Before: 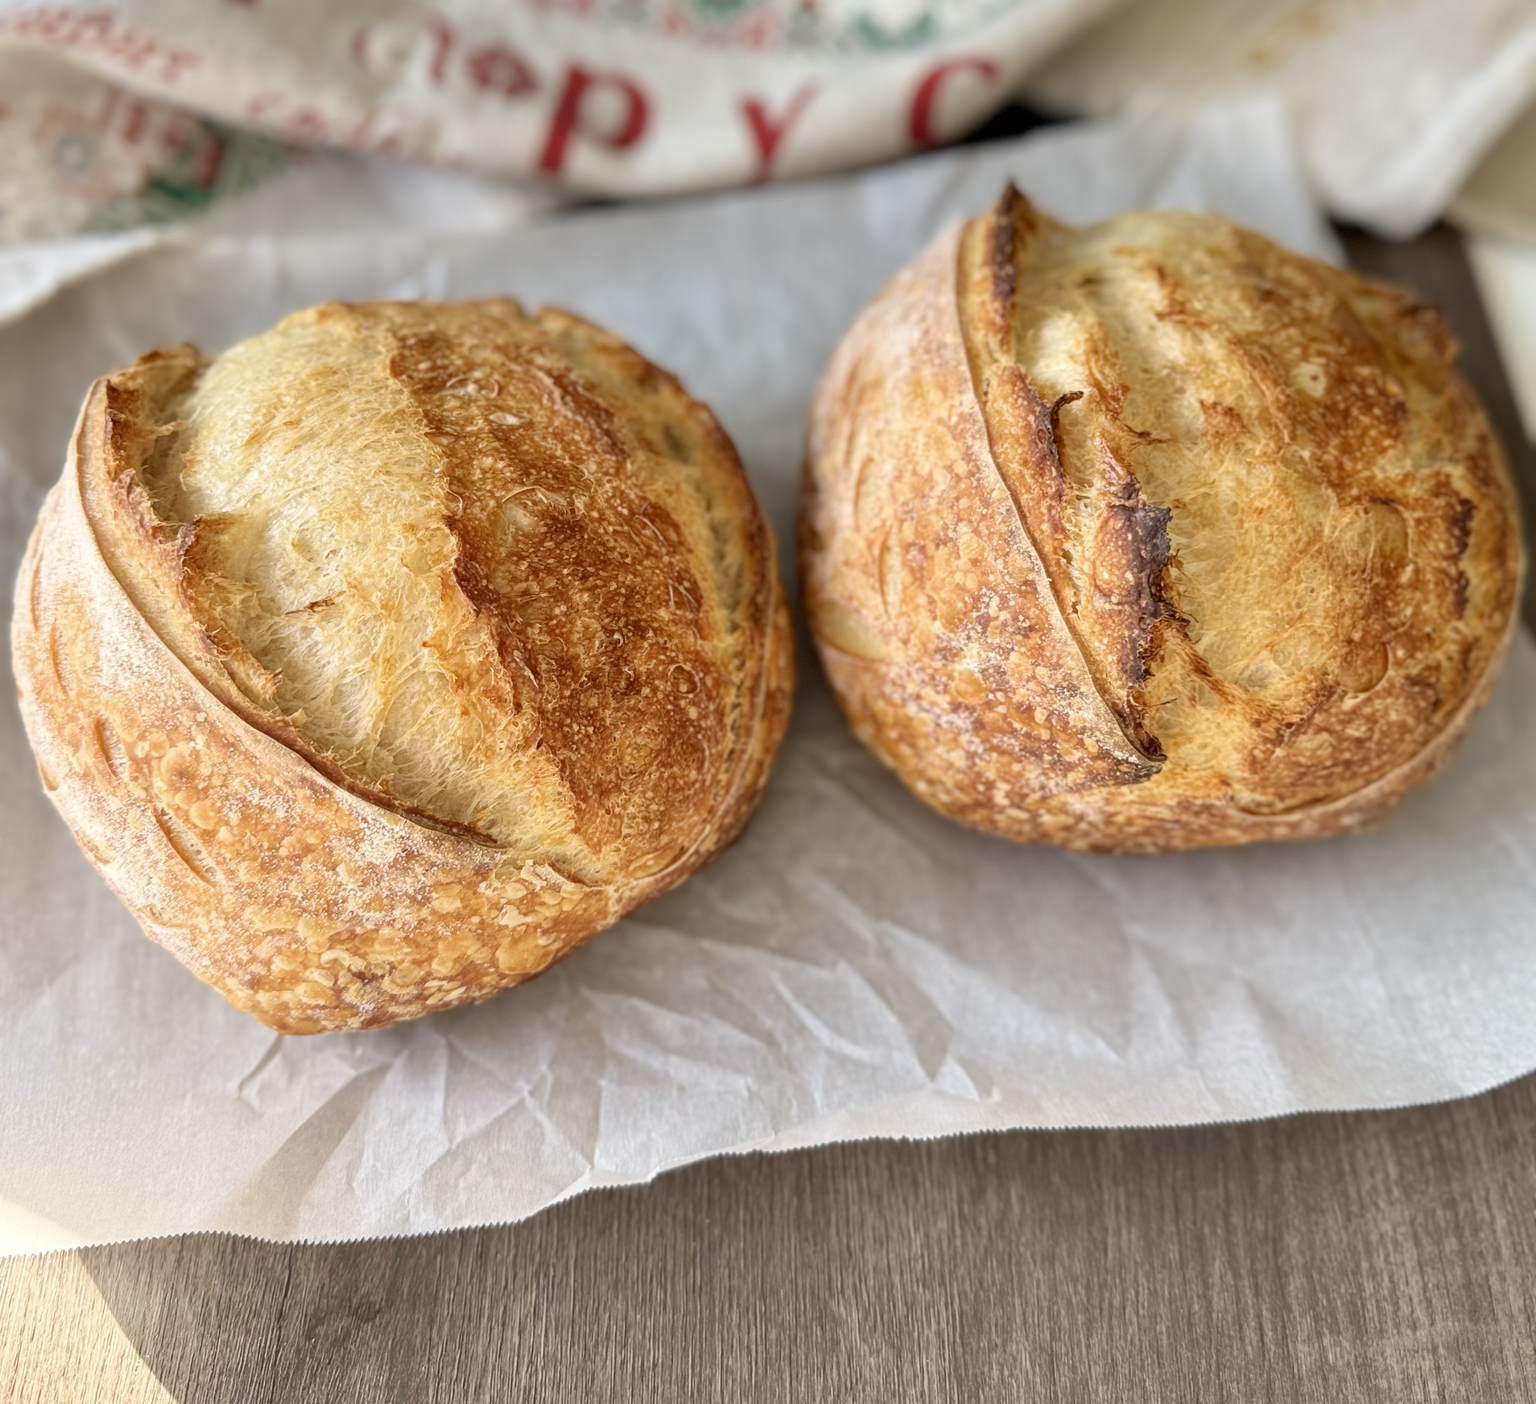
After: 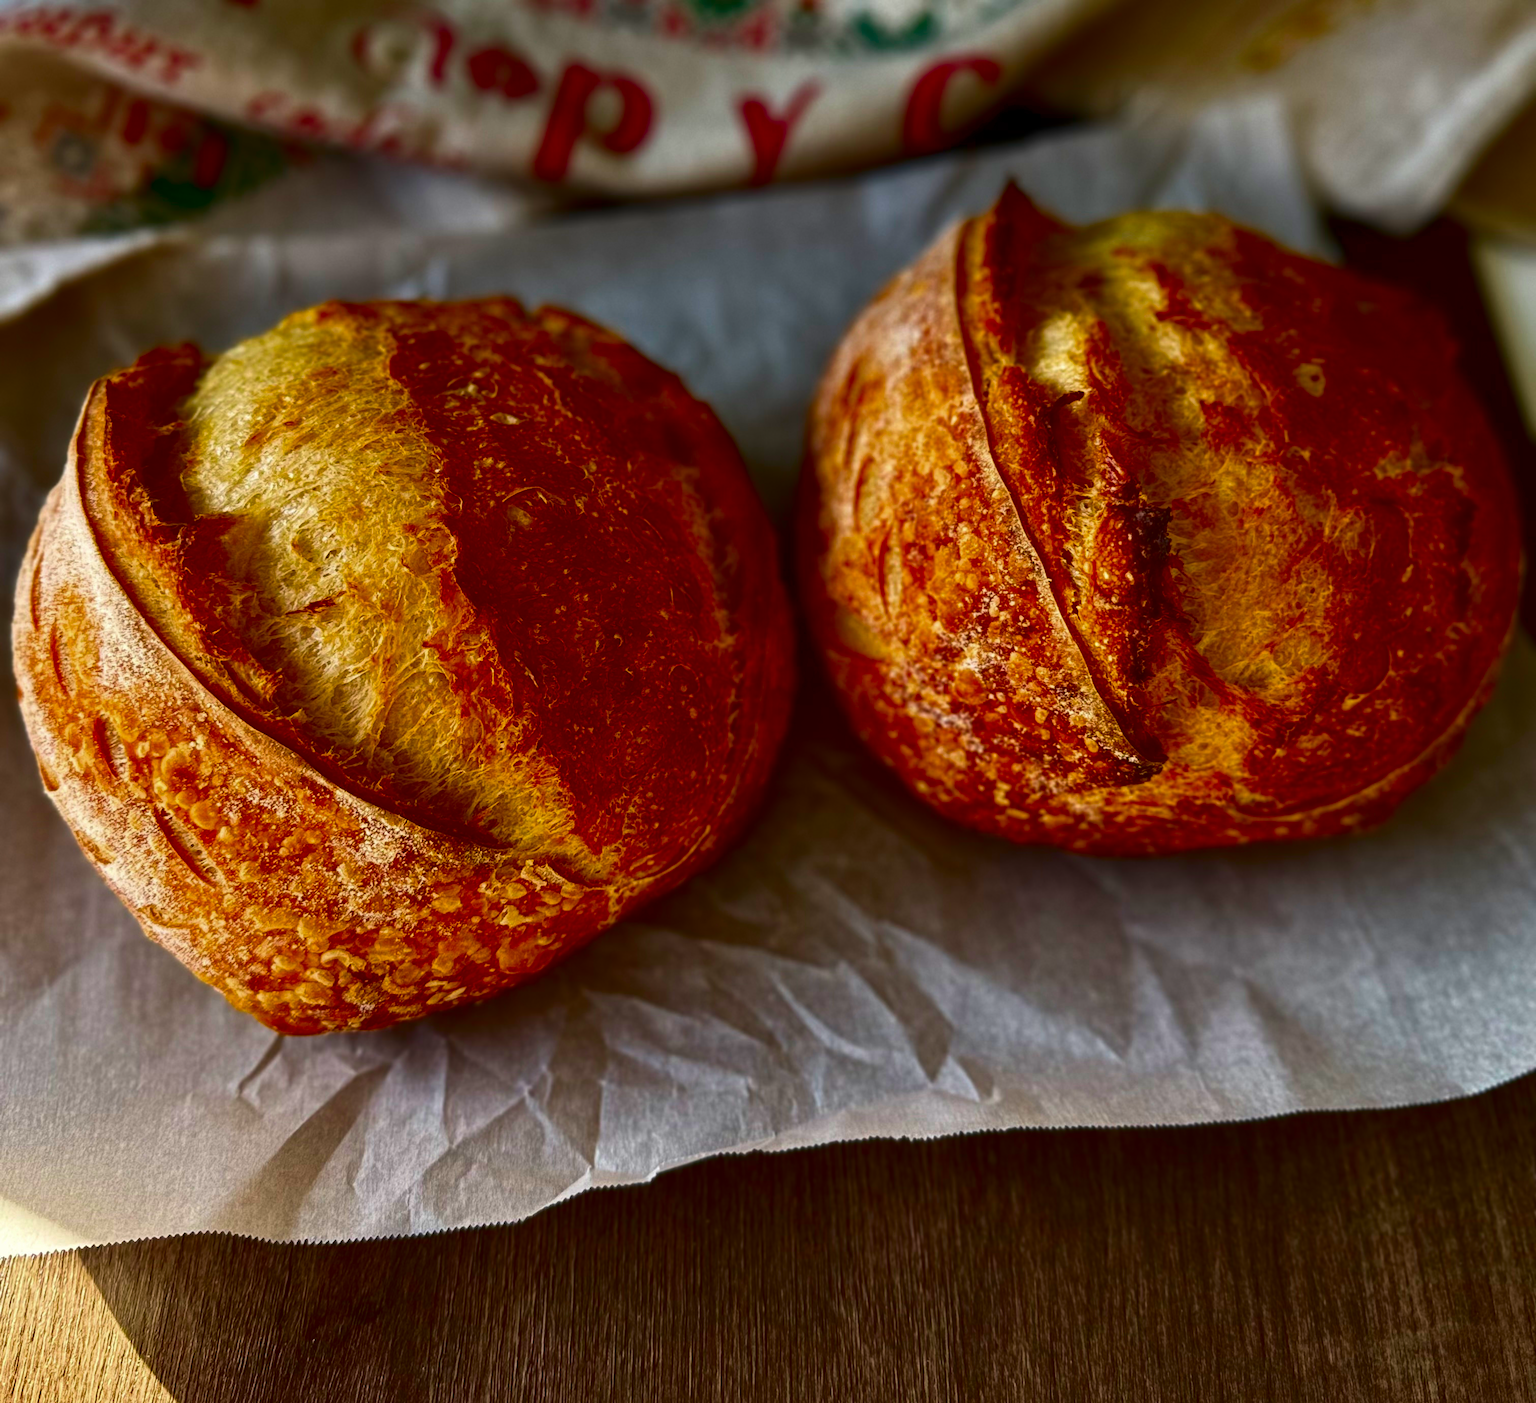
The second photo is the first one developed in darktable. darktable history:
white balance: red 1, blue 1
contrast brightness saturation: brightness -1, saturation 1
